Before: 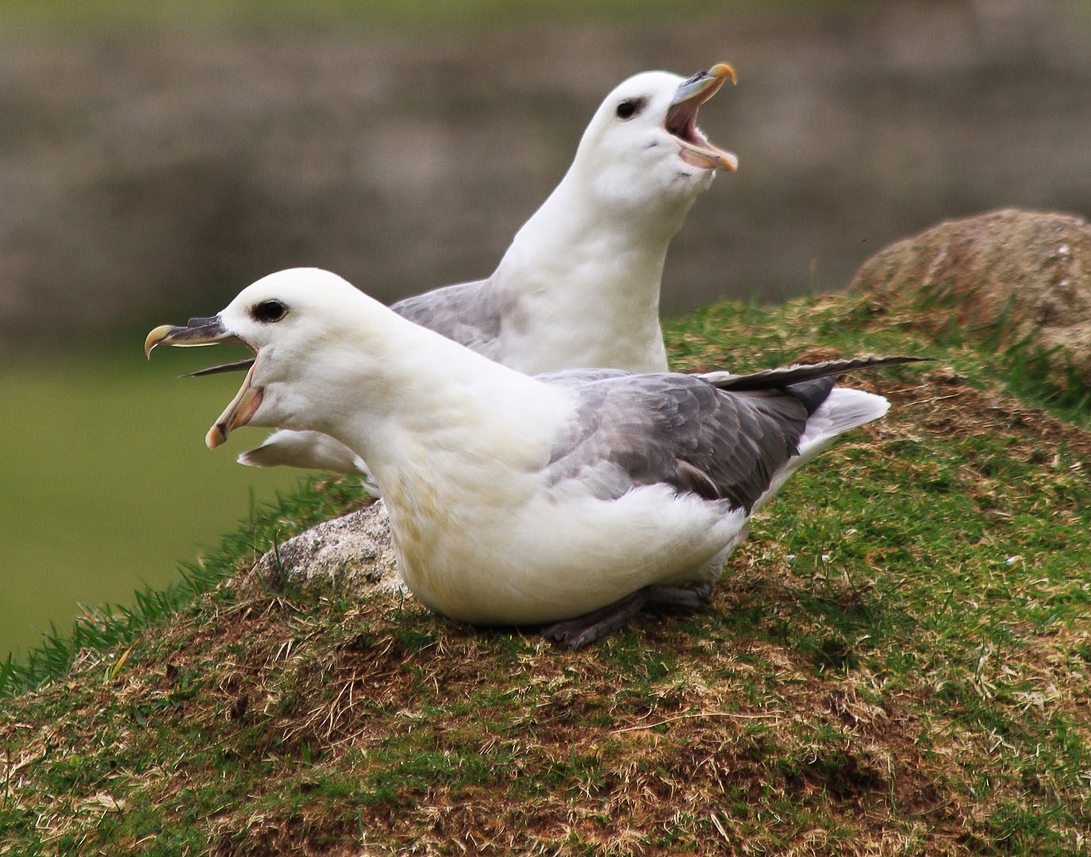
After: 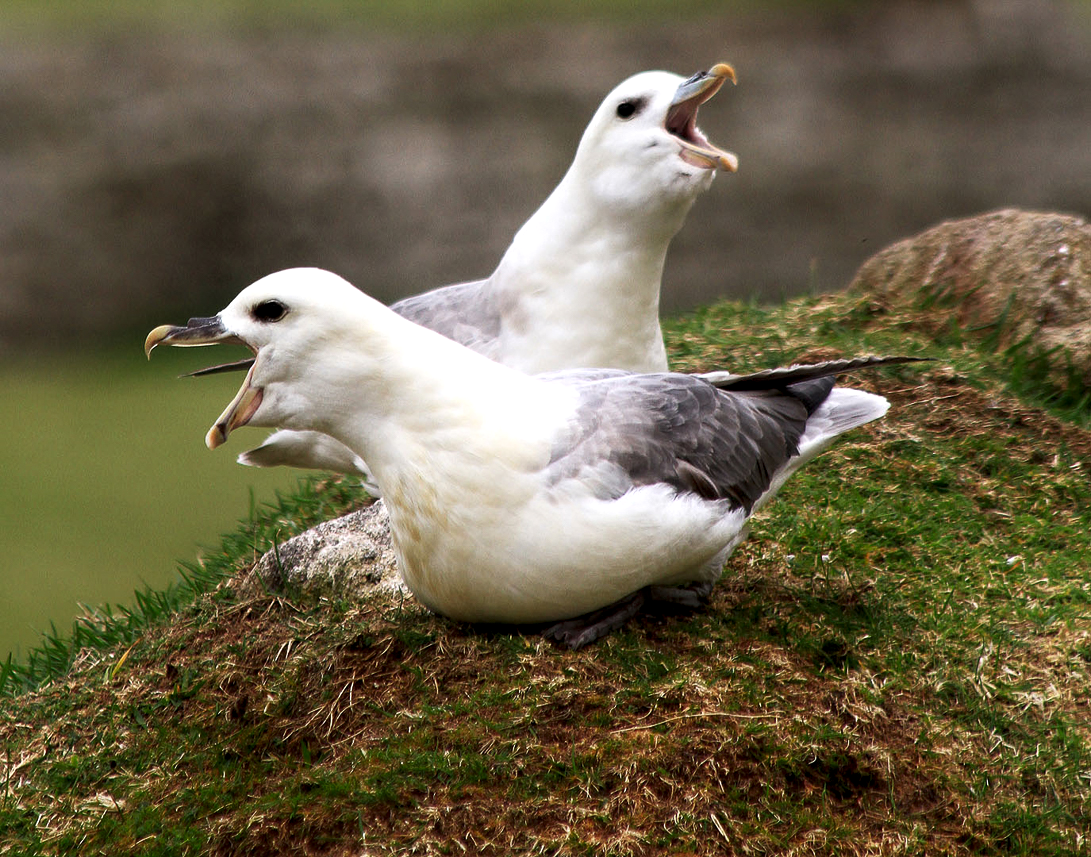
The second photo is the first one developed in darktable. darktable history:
shadows and highlights: shadows -90, highlights 90, soften with gaussian
local contrast: highlights 123%, shadows 126%, detail 140%, midtone range 0.254
